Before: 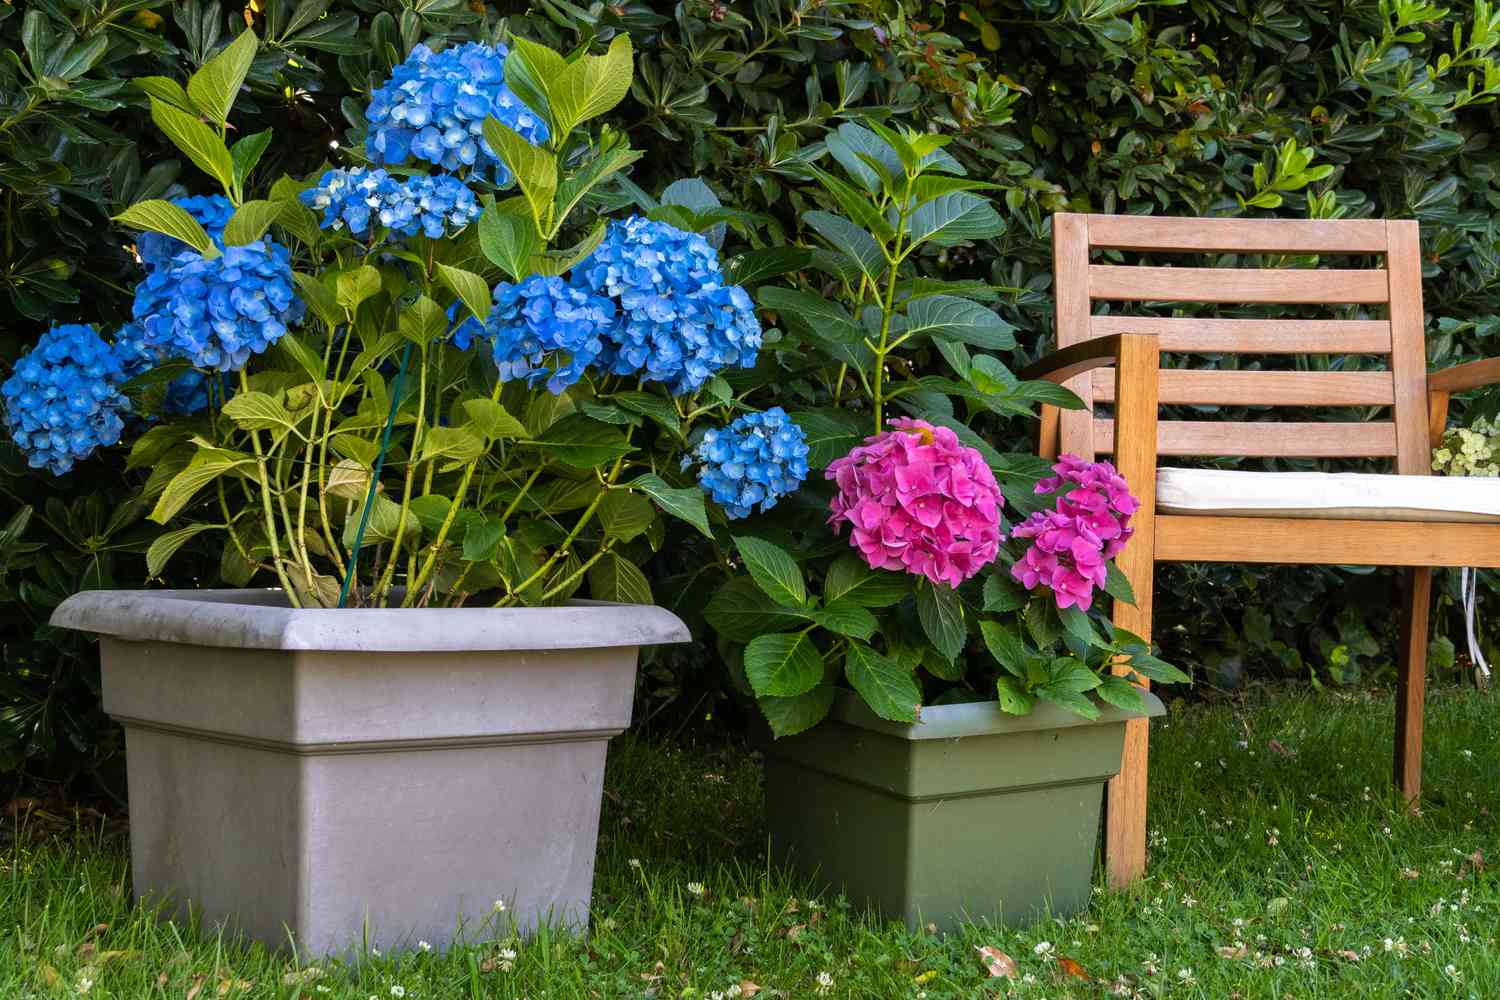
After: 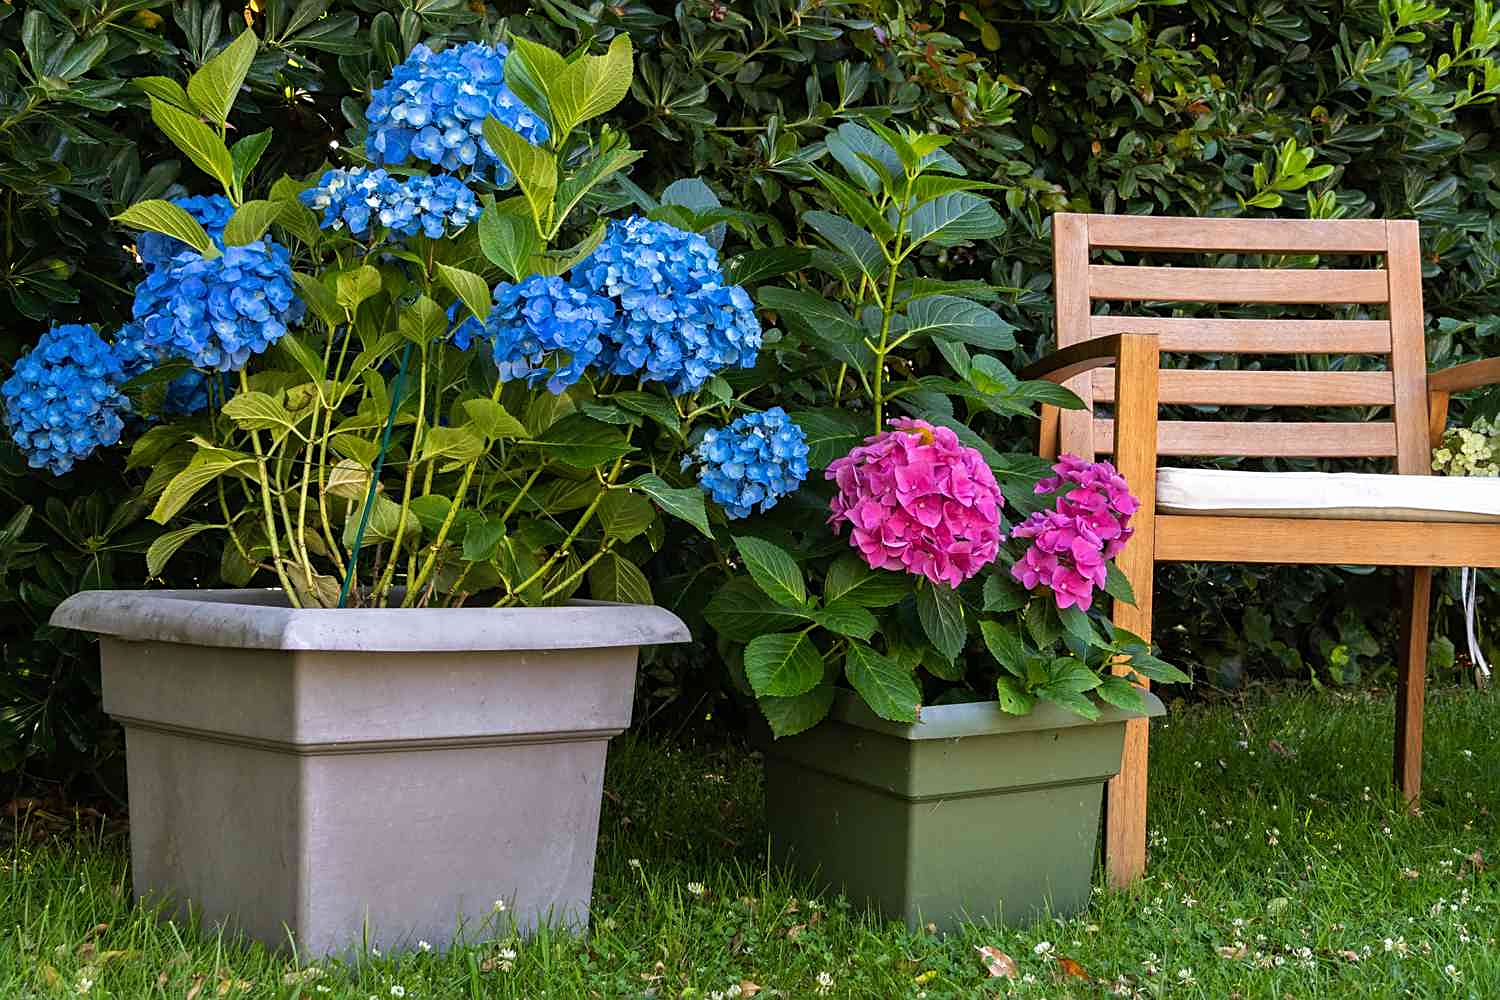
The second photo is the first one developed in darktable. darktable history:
sharpen: amount 0.479
